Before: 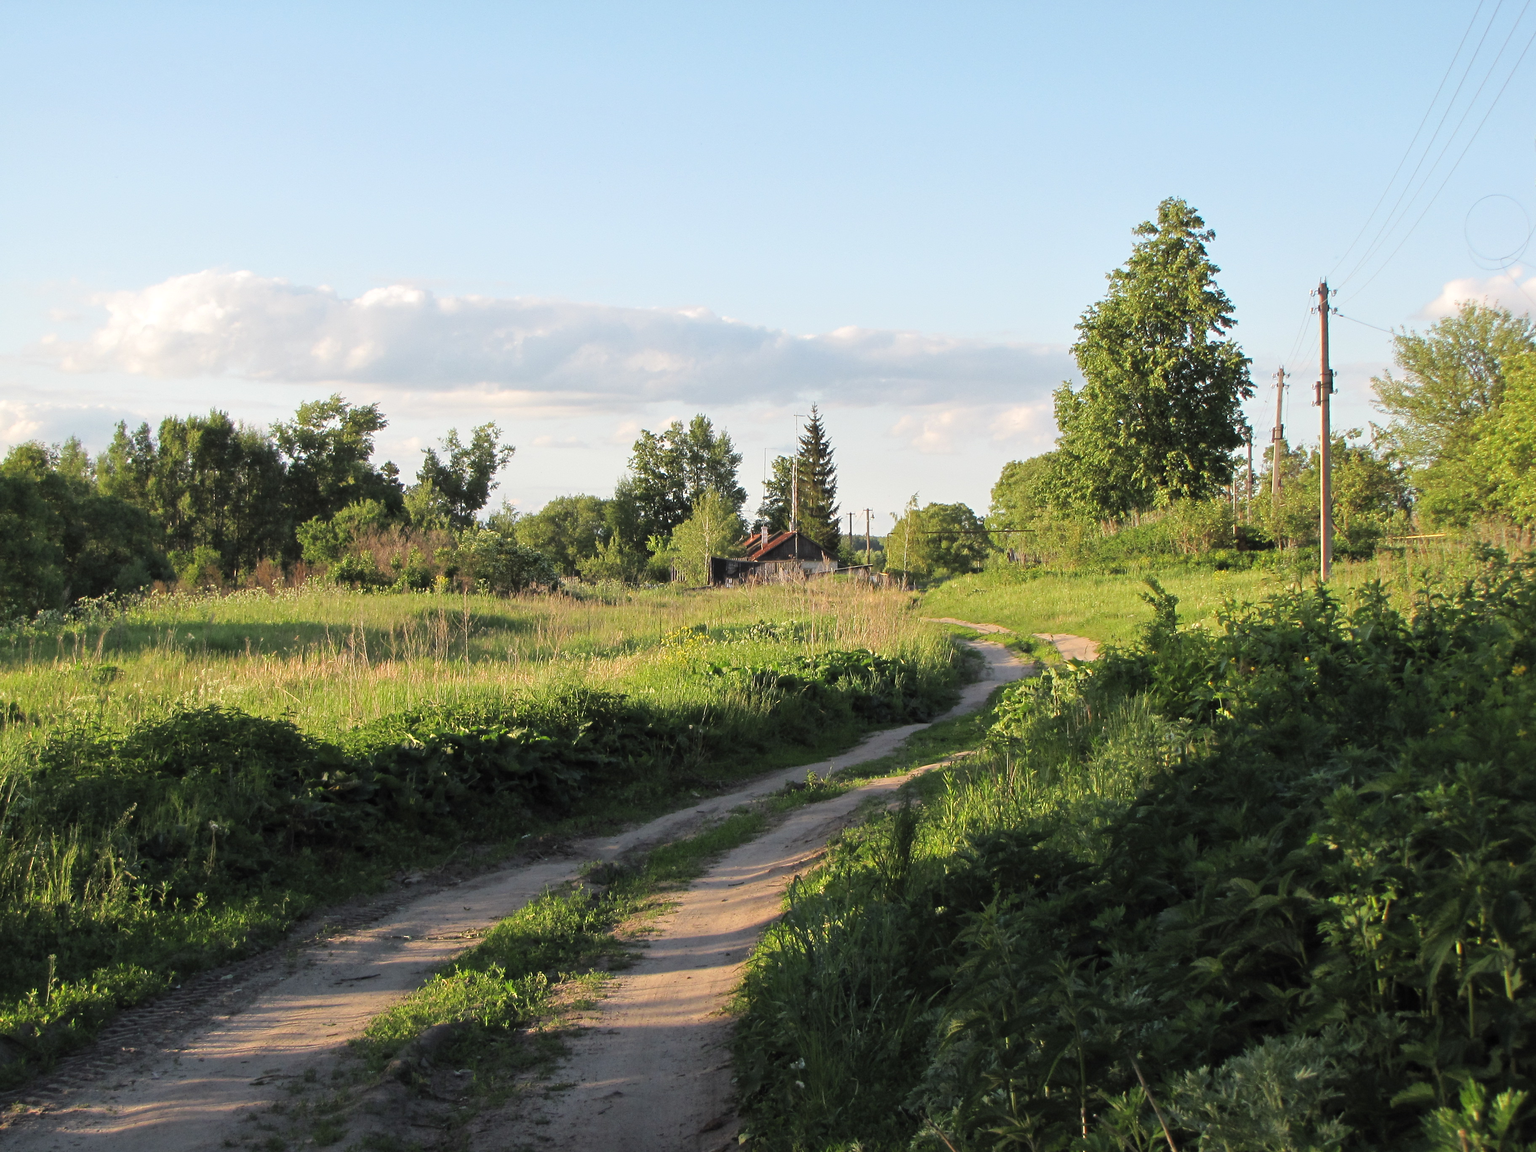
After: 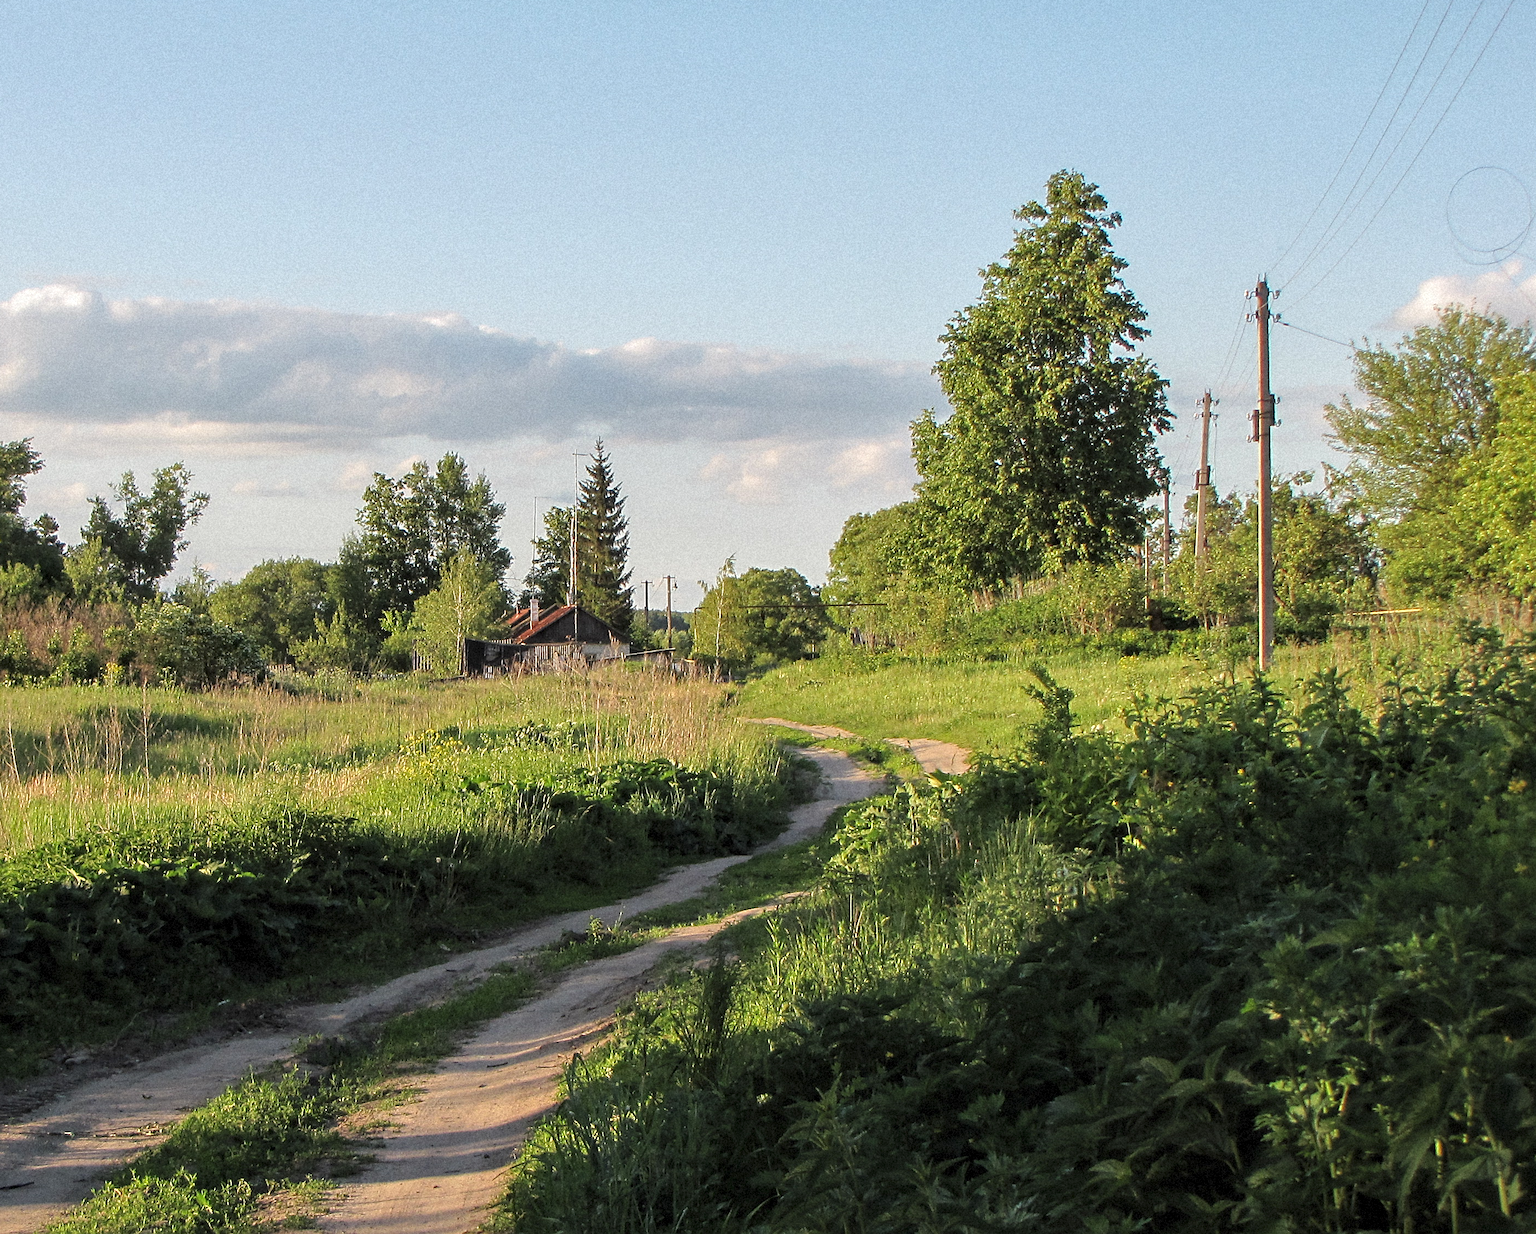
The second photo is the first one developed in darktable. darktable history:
grain: mid-tones bias 0%
sharpen: on, module defaults
crop: left 23.095%, top 5.827%, bottom 11.854%
local contrast: on, module defaults
color correction: highlights a* 0.003, highlights b* -0.283
shadows and highlights: shadows -20, white point adjustment -2, highlights -35
